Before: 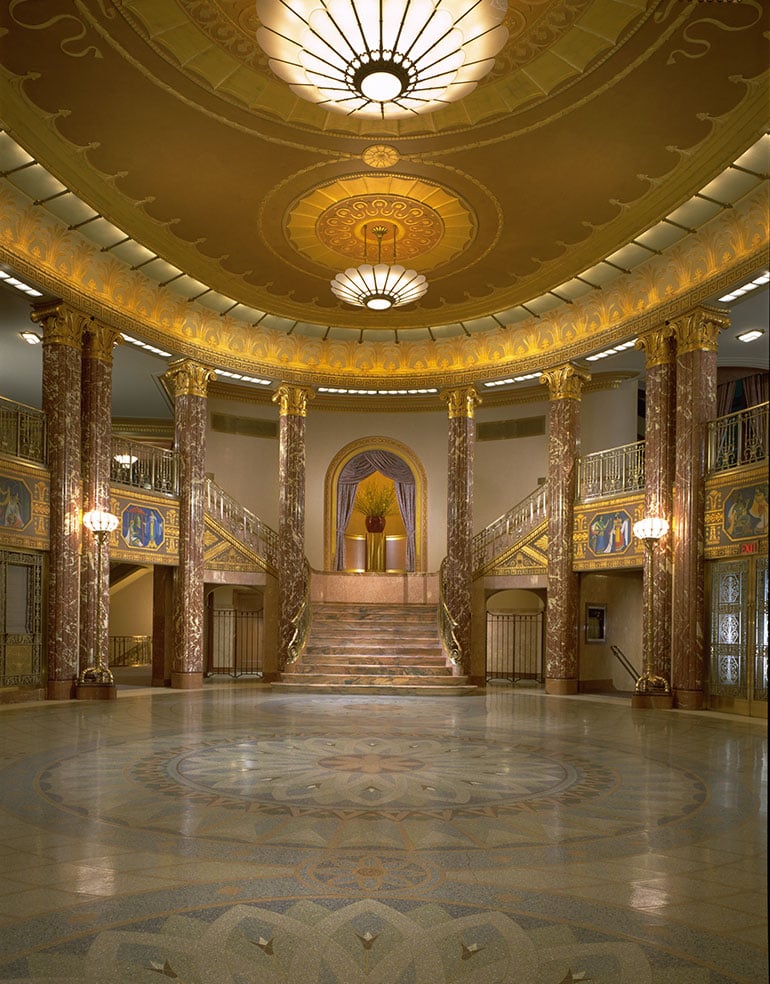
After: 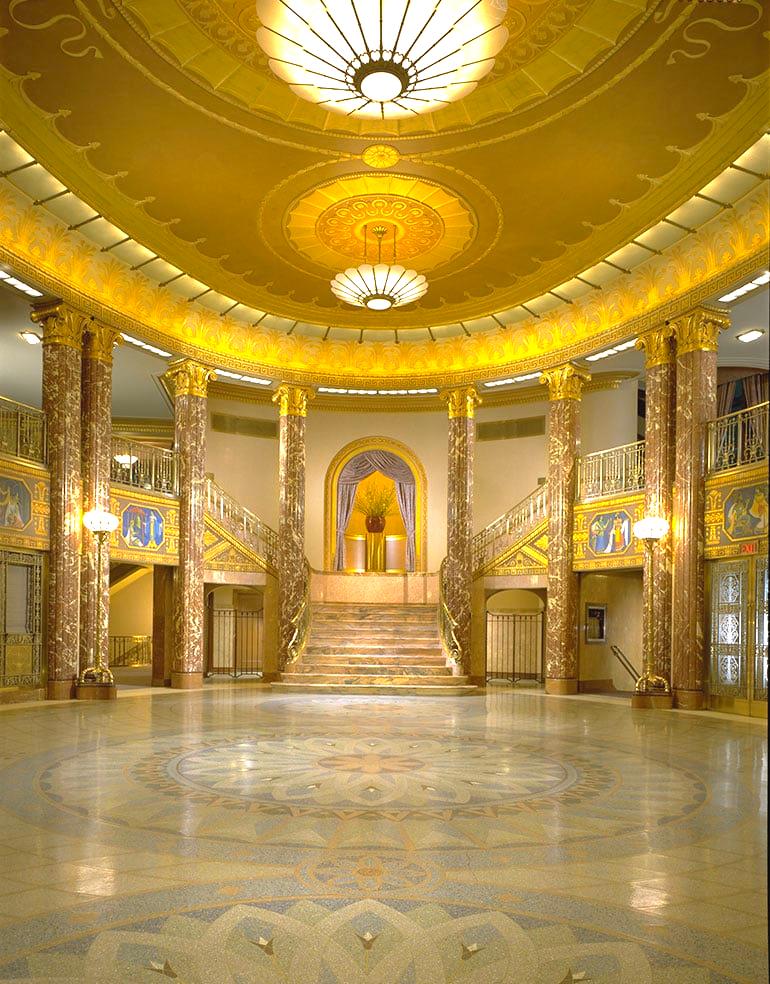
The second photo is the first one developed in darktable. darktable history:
exposure: black level correction 0, exposure 1 EV, compensate highlight preservation false
color contrast: green-magenta contrast 0.8, blue-yellow contrast 1.1, unbound 0
contrast brightness saturation: brightness 0.09, saturation 0.19
